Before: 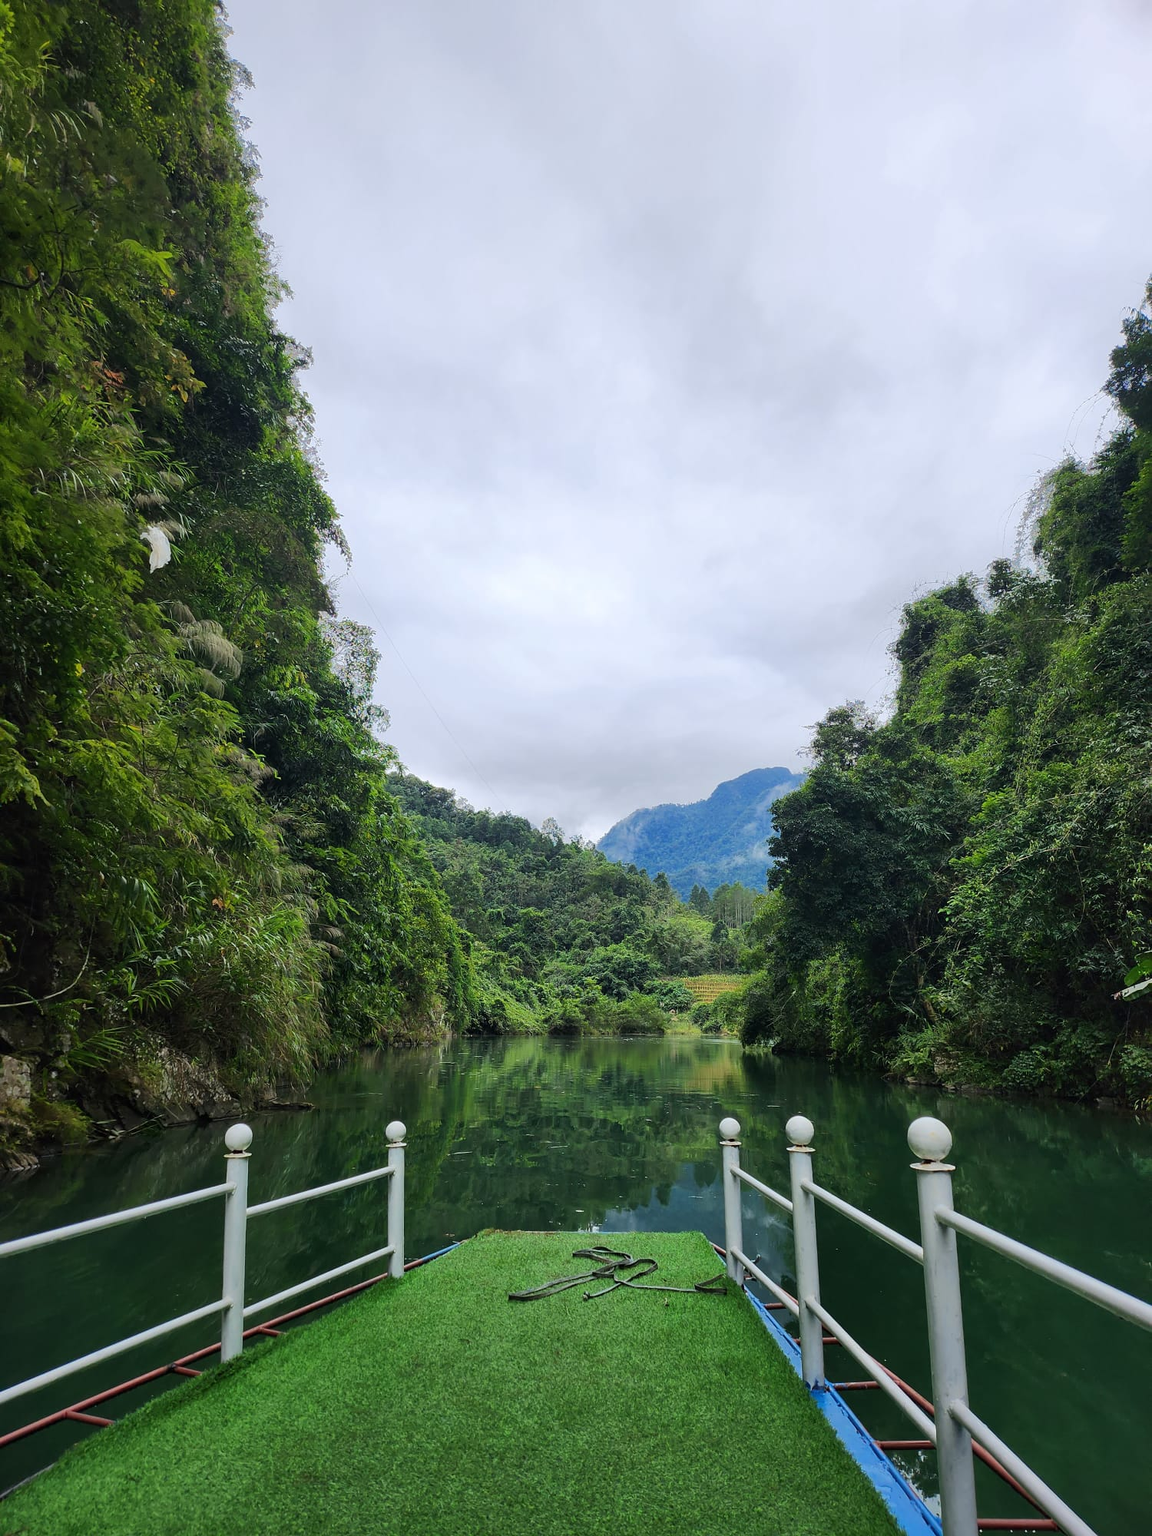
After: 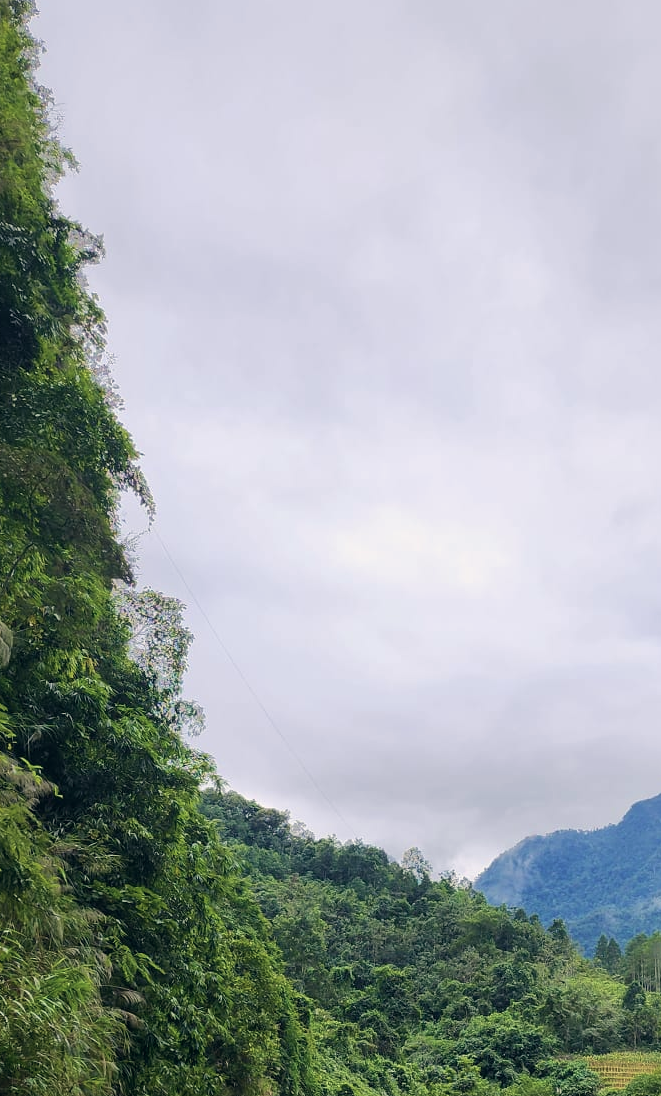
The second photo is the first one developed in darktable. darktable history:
color correction: highlights a* 2.75, highlights b* 5, shadows a* -2.04, shadows b* -4.84, saturation 0.8
crop: left 20.248%, top 10.86%, right 35.675%, bottom 34.321%
velvia: on, module defaults
exposure: exposure -0.05 EV
